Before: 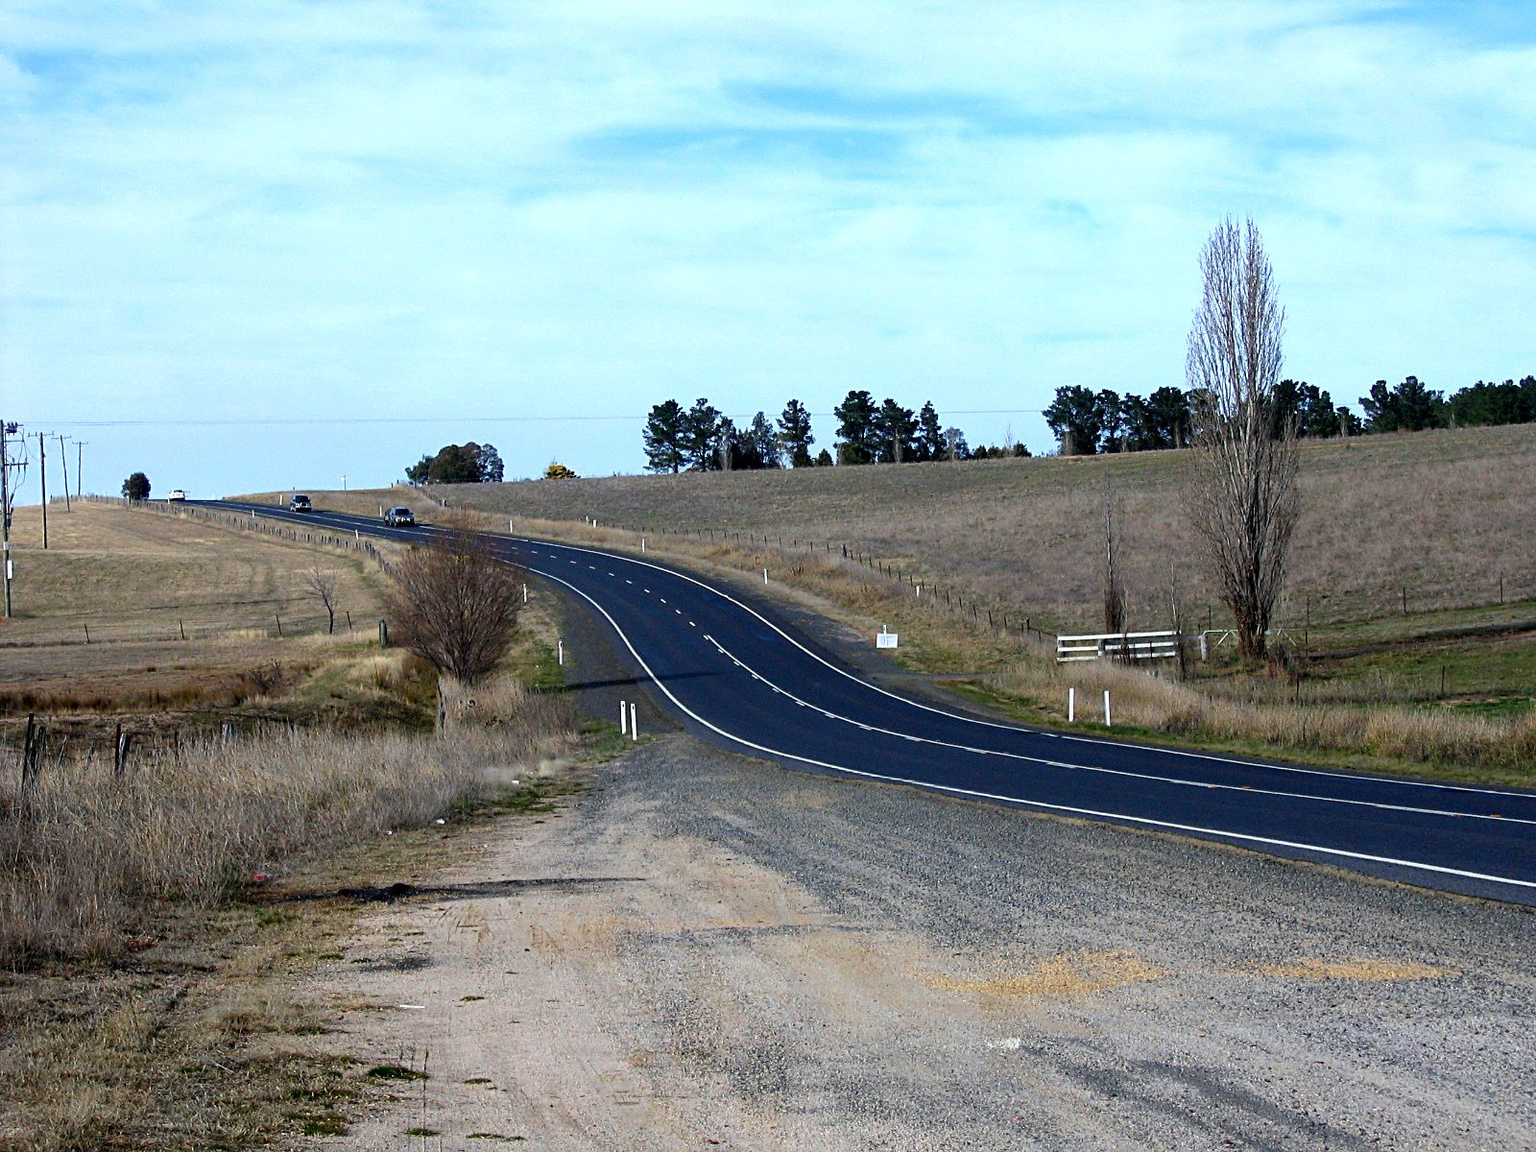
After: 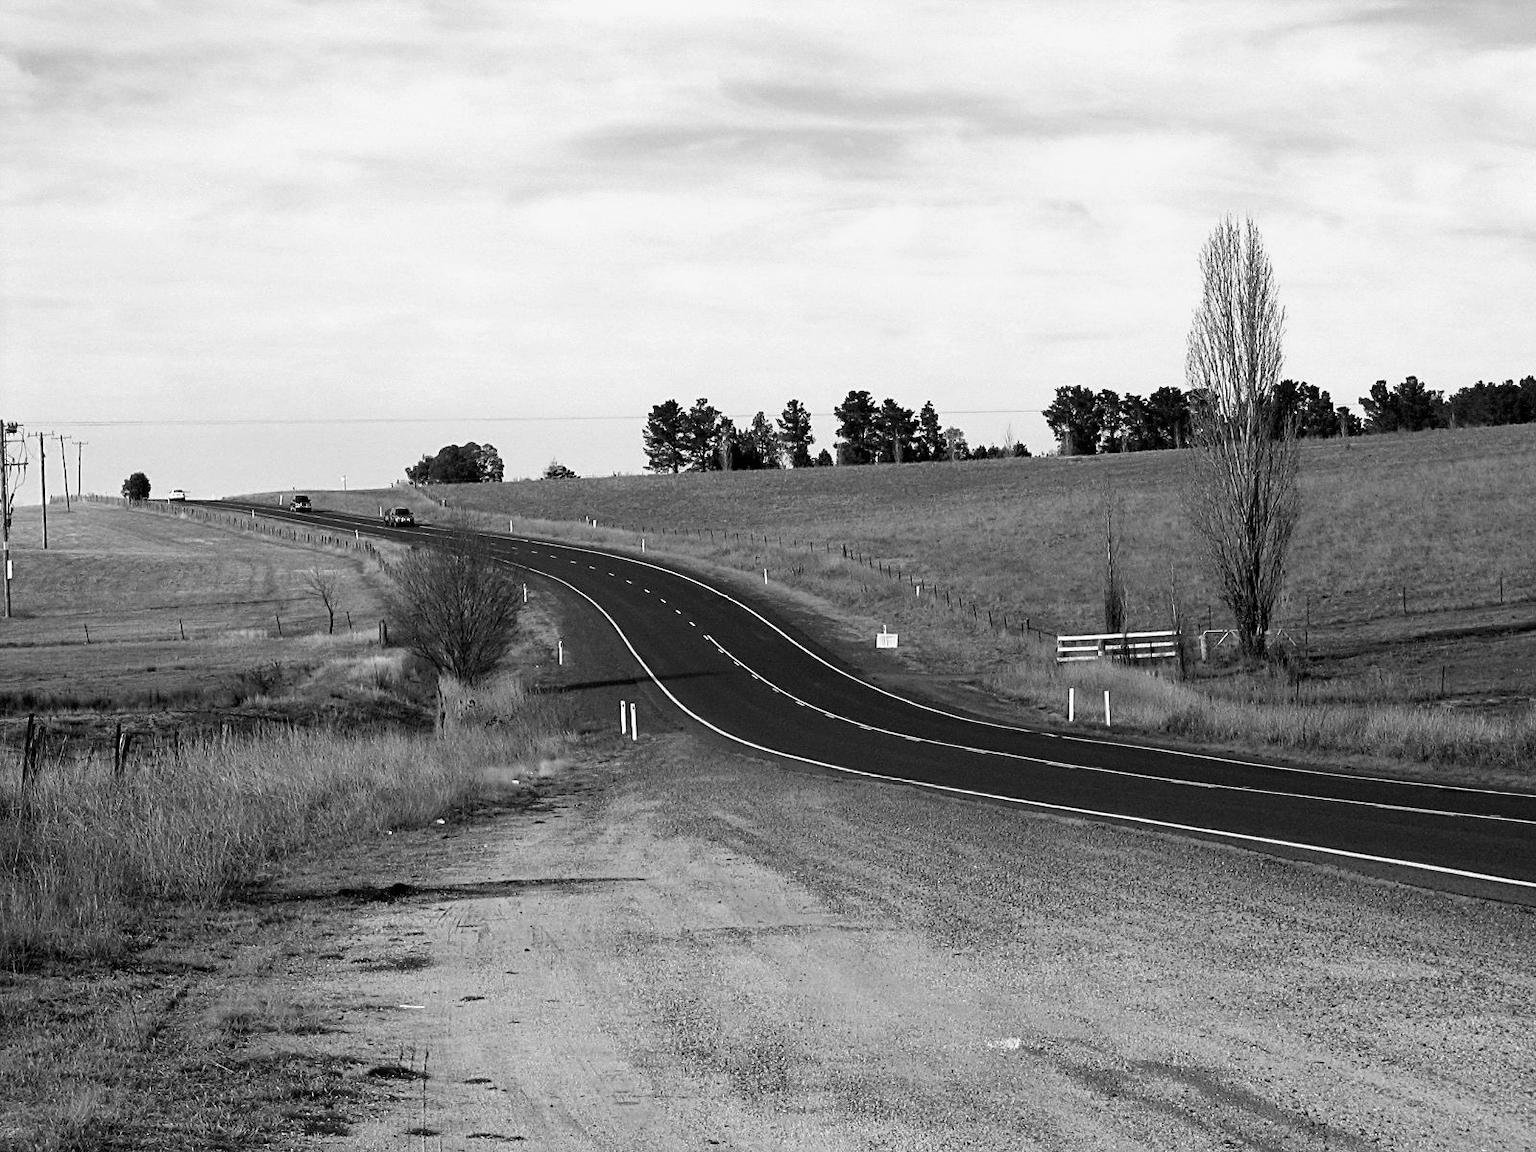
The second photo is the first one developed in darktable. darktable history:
color correction: highlights a* 5.59, highlights b* 5.24, saturation 0.68
monochrome: a 0, b 0, size 0.5, highlights 0.57
